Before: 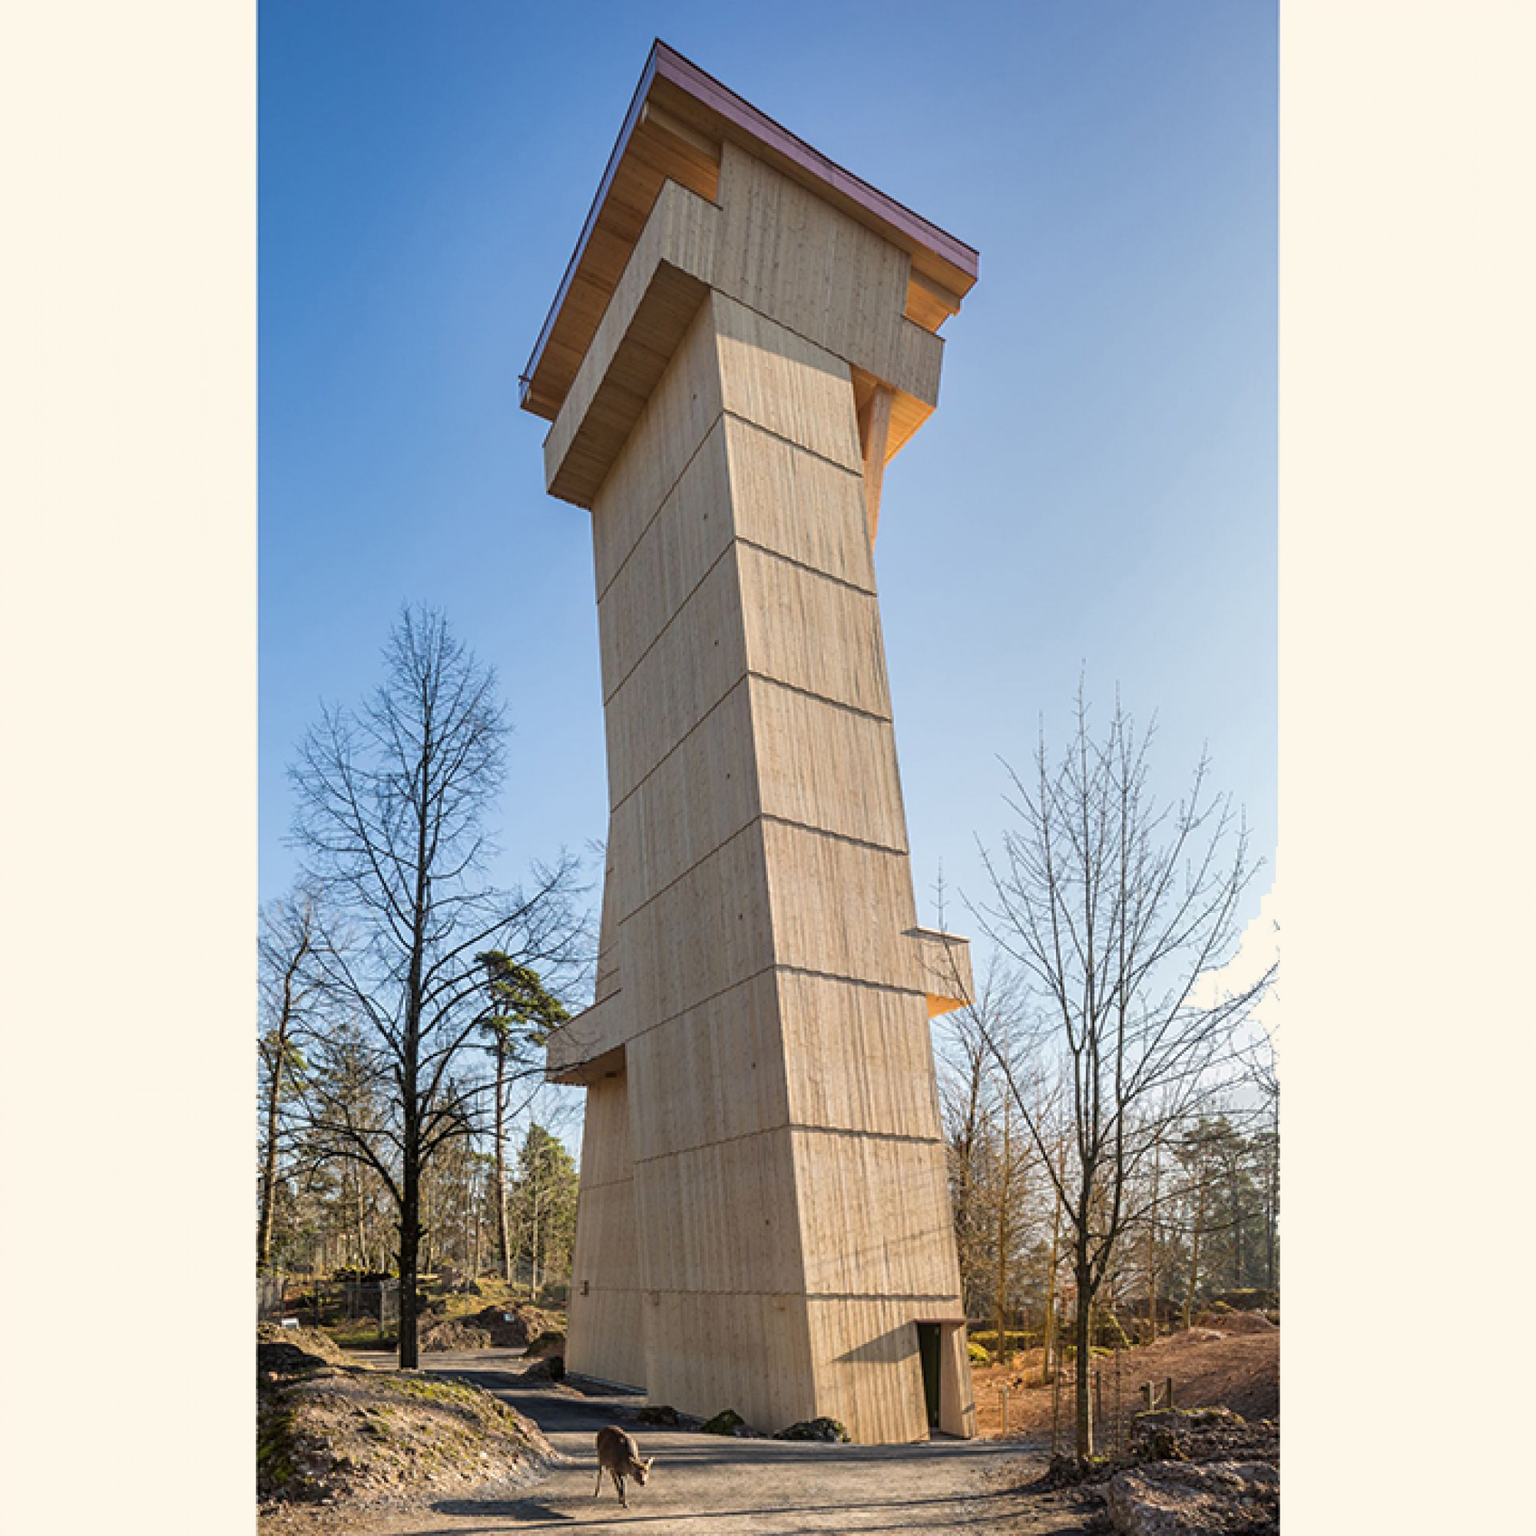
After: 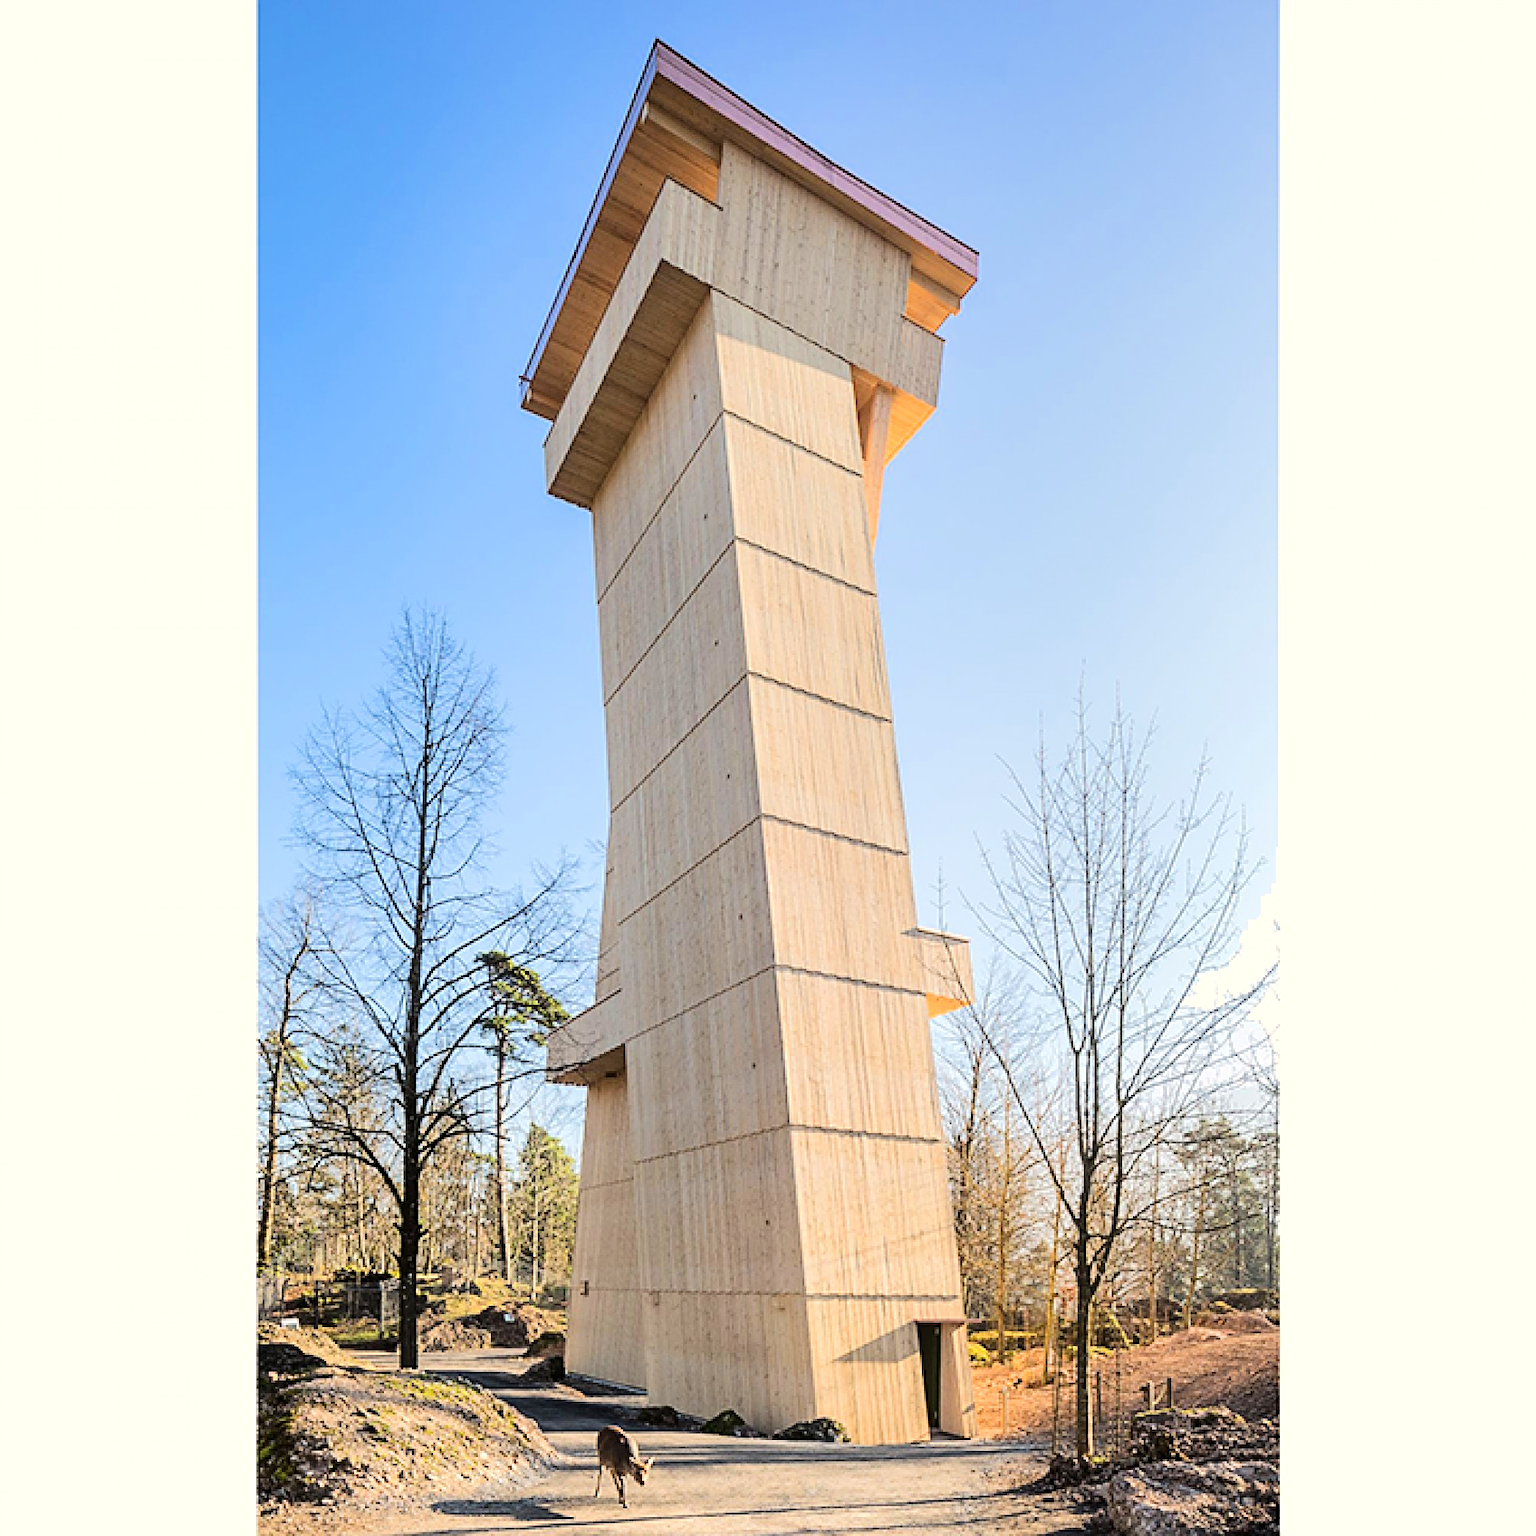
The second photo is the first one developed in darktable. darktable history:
sharpen: on, module defaults
tone equalizer: -7 EV 0.155 EV, -6 EV 0.637 EV, -5 EV 1.17 EV, -4 EV 1.3 EV, -3 EV 1.13 EV, -2 EV 0.6 EV, -1 EV 0.158 EV, edges refinement/feathering 500, mask exposure compensation -1.57 EV, preserve details no
